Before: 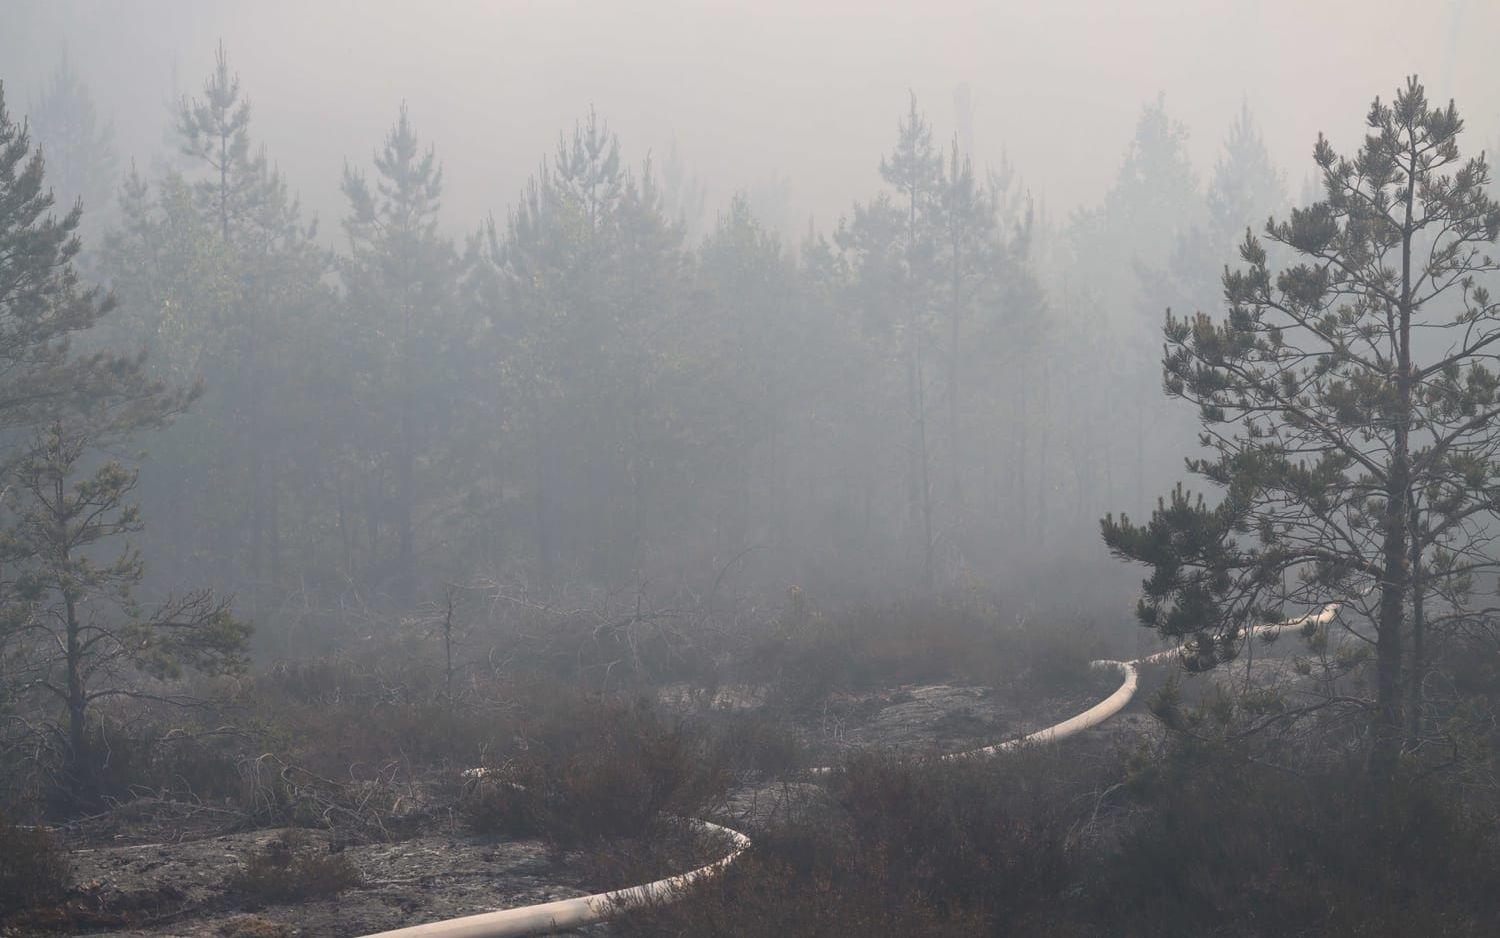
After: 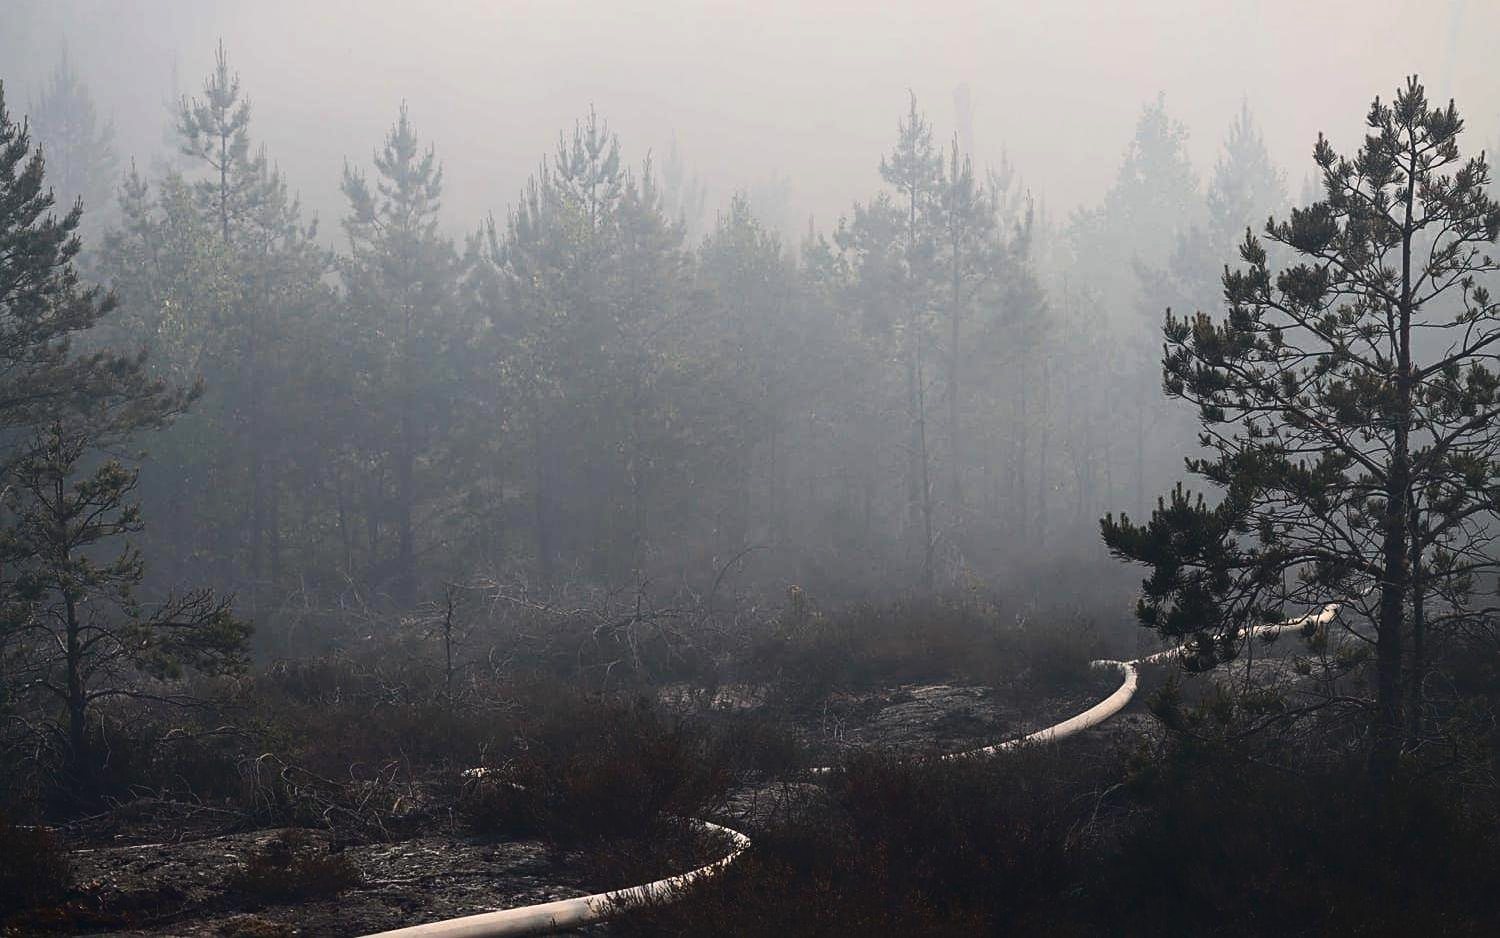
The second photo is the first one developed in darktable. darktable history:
sharpen: on, module defaults
contrast brightness saturation: contrast 0.24, brightness -0.24, saturation 0.14
